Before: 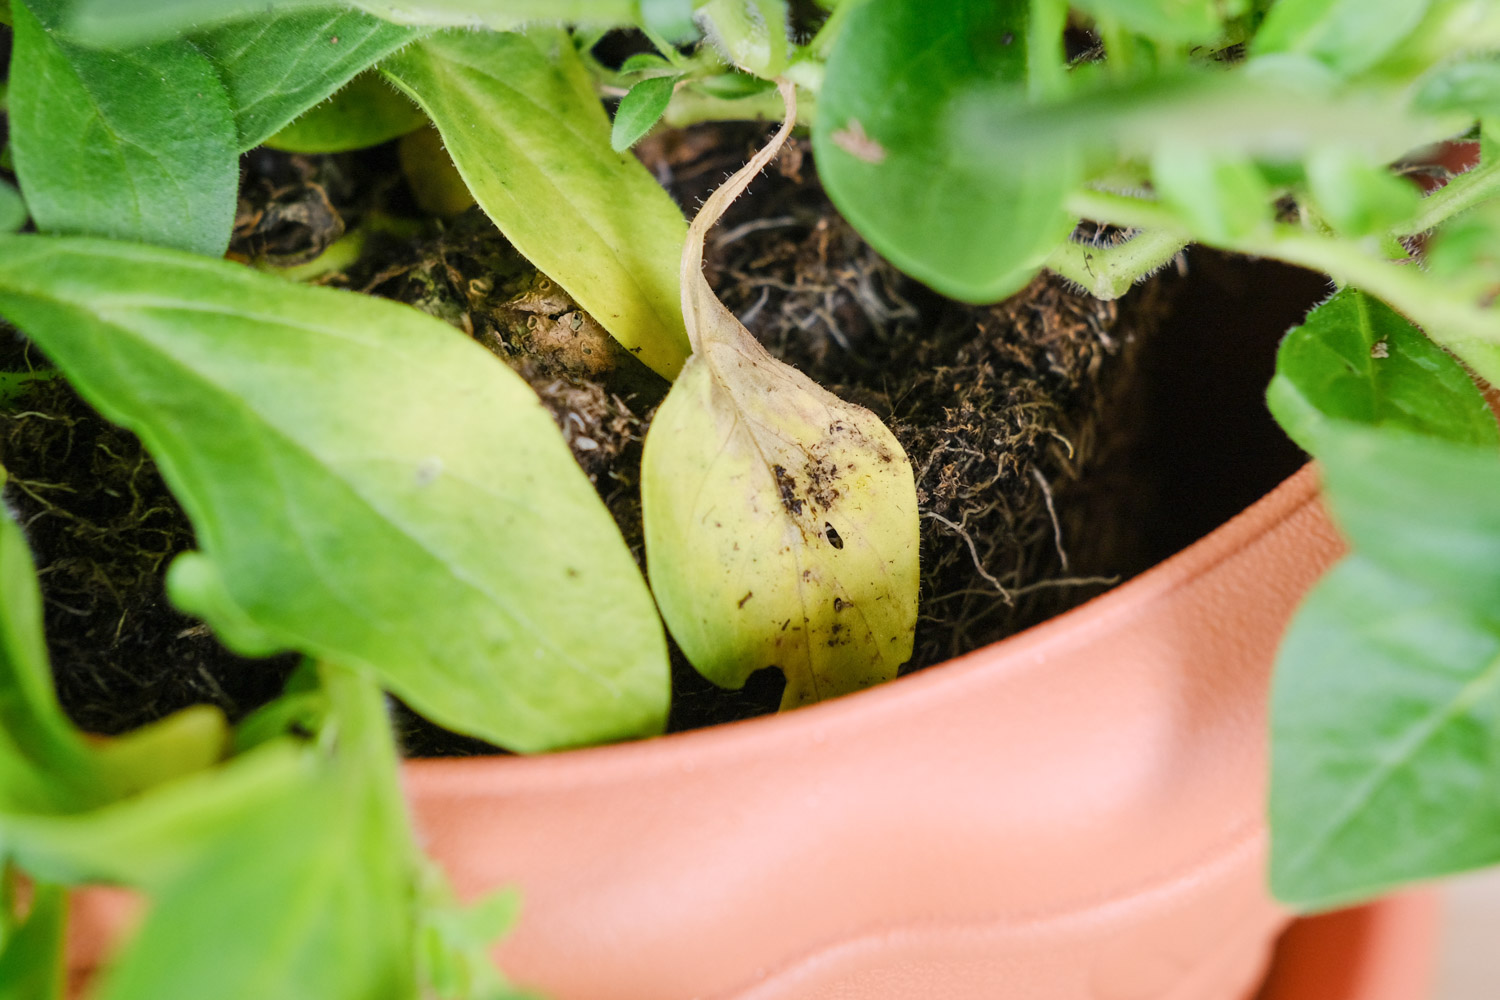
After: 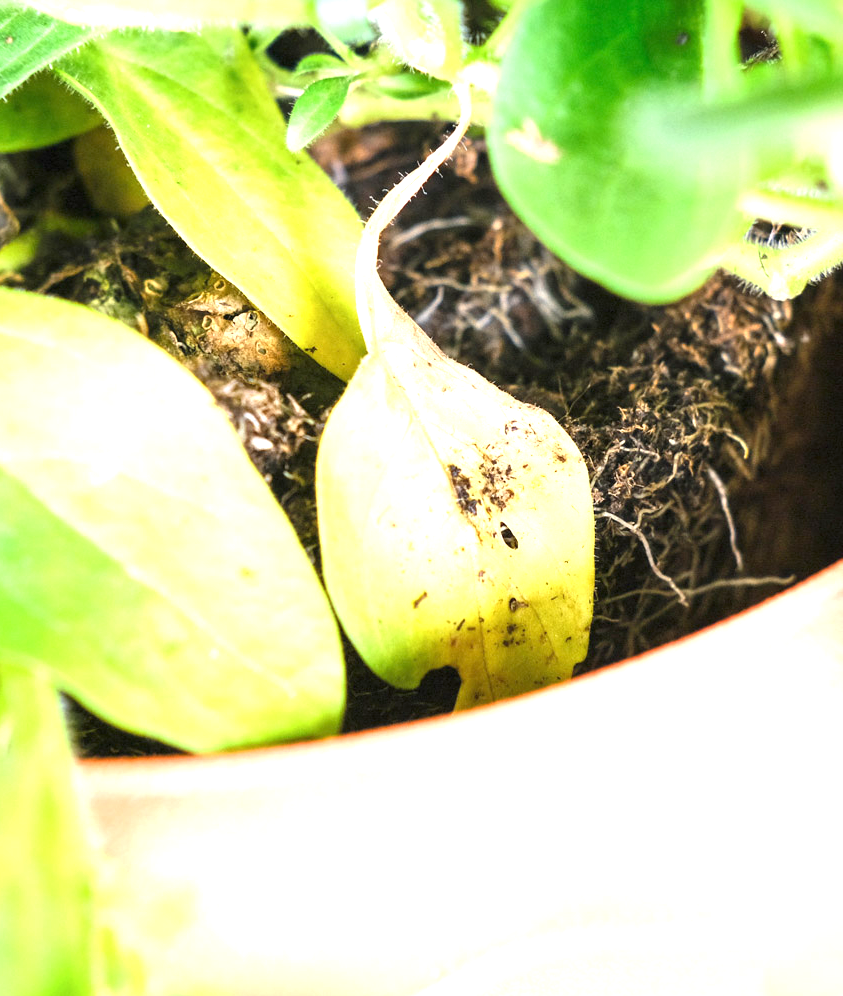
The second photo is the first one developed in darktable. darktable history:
exposure: black level correction 0, exposure 1.45 EV, compensate exposure bias true, compensate highlight preservation false
crop: left 21.674%, right 22.086%
